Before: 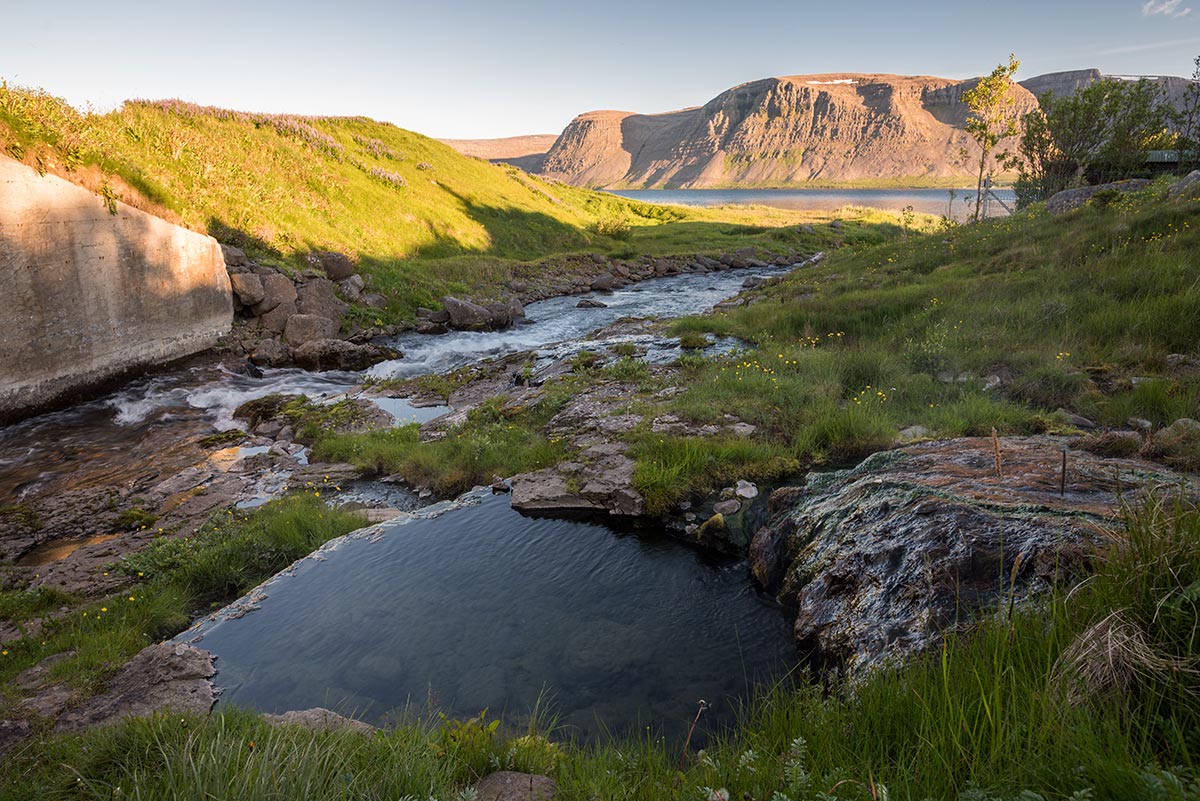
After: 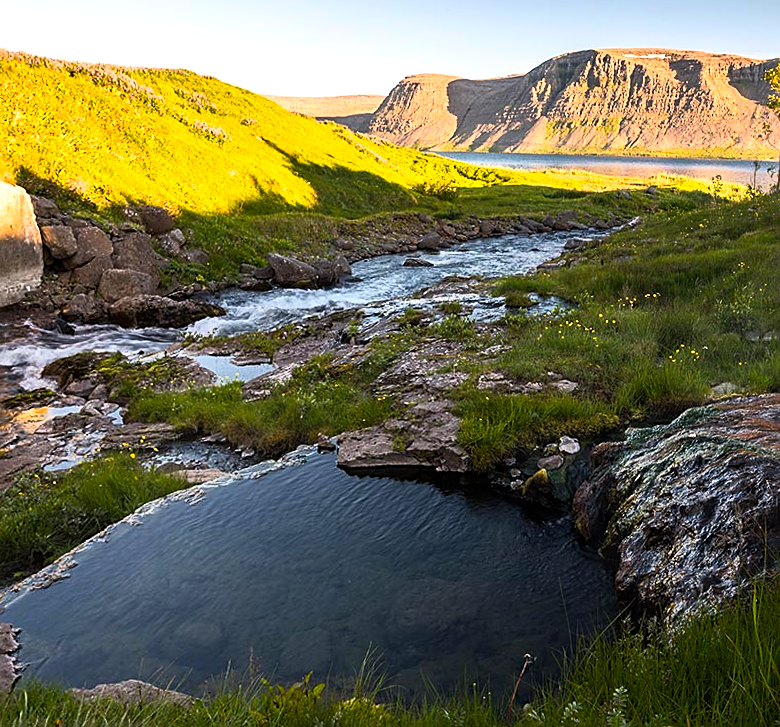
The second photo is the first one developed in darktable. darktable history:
rotate and perspective: rotation -0.013°, lens shift (vertical) -0.027, lens shift (horizontal) 0.178, crop left 0.016, crop right 0.989, crop top 0.082, crop bottom 0.918
crop and rotate: left 18.442%, right 15.508%
base curve: curves: ch0 [(0, 0) (0.257, 0.25) (0.482, 0.586) (0.757, 0.871) (1, 1)]
tone equalizer: -8 EV -0.417 EV, -7 EV -0.389 EV, -6 EV -0.333 EV, -5 EV -0.222 EV, -3 EV 0.222 EV, -2 EV 0.333 EV, -1 EV 0.389 EV, +0 EV 0.417 EV, edges refinement/feathering 500, mask exposure compensation -1.57 EV, preserve details no
sharpen: on, module defaults
color balance rgb: perceptual saturation grading › global saturation 25%, global vibrance 20%
